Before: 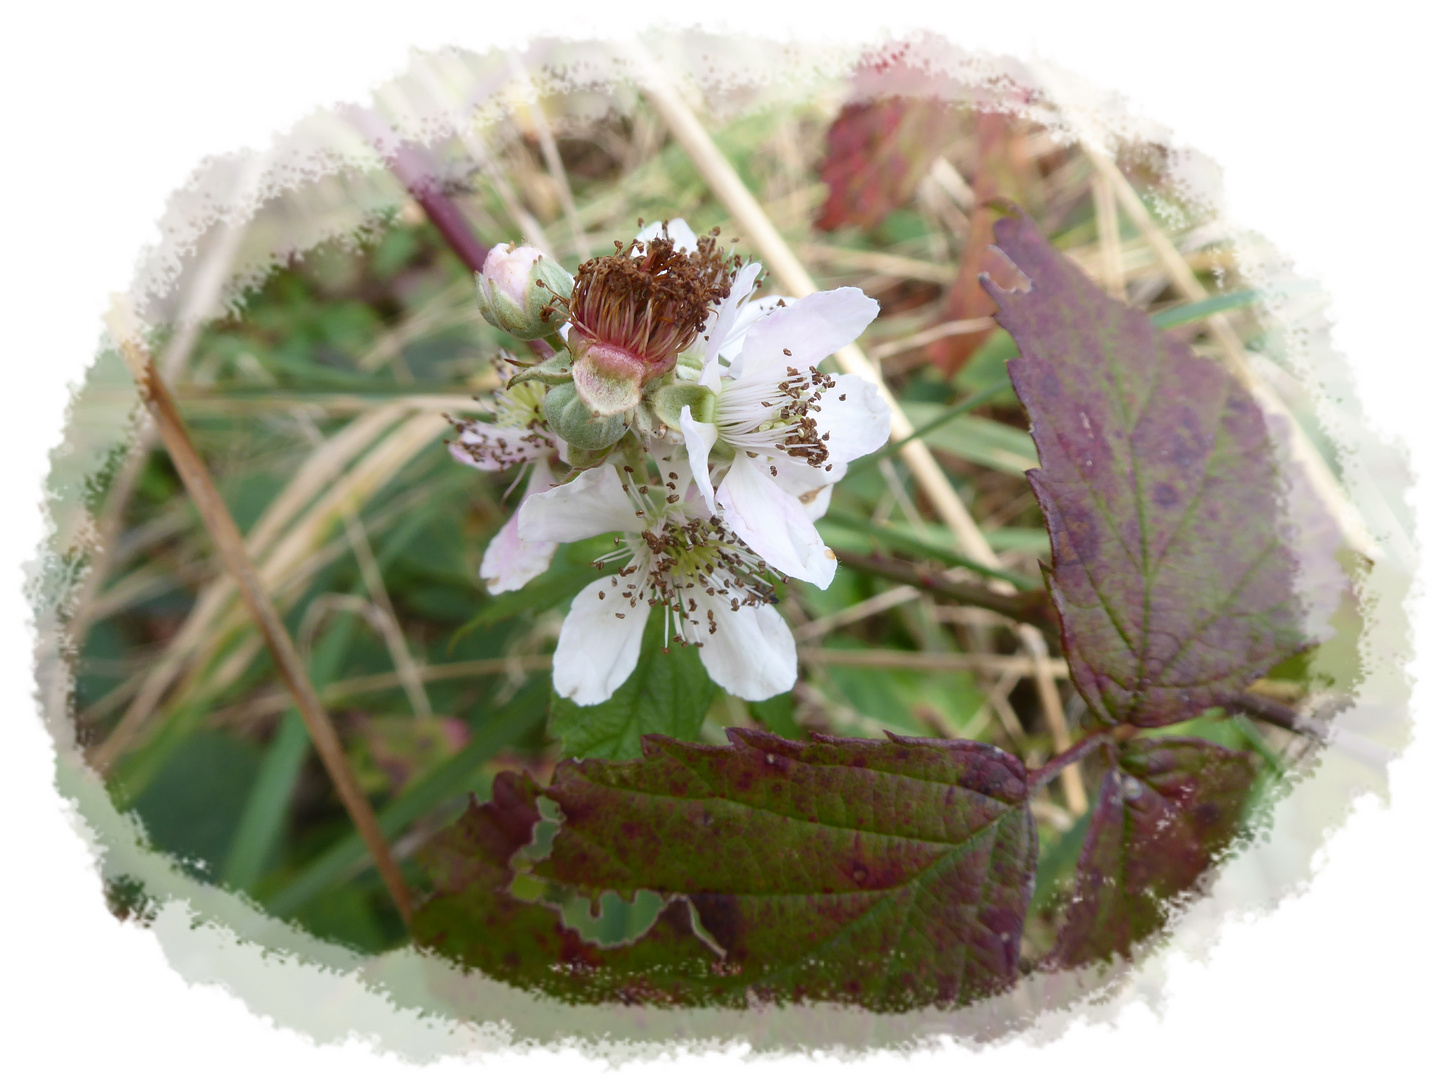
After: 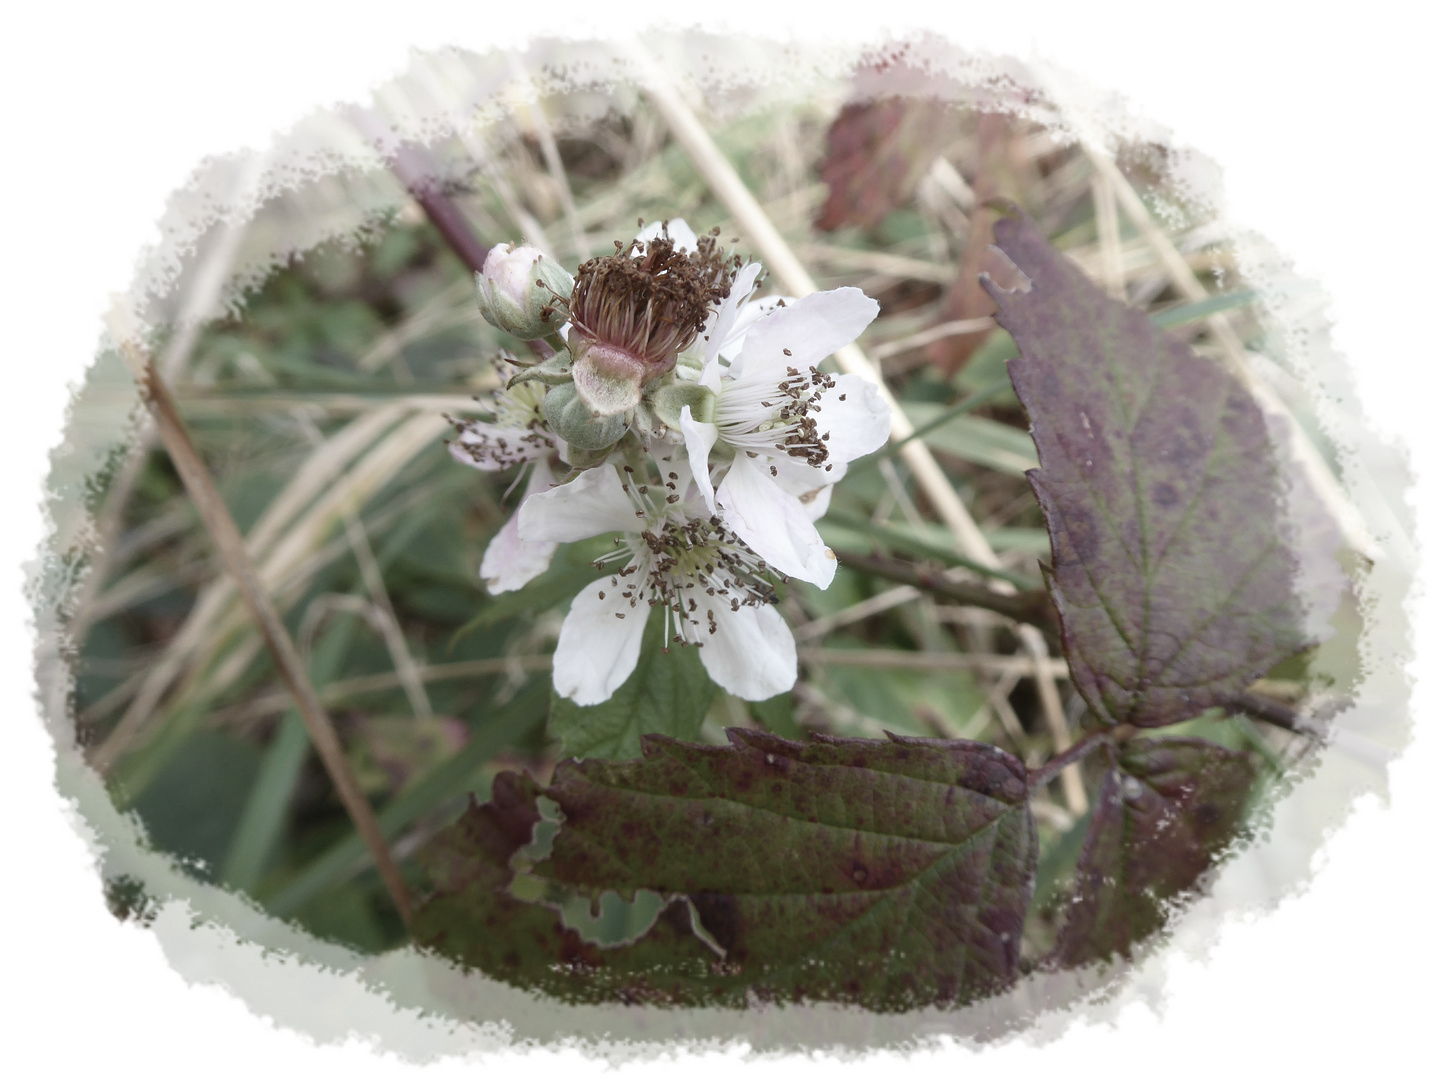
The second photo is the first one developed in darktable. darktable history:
color correction: highlights b* -0.005, saturation 0.521
